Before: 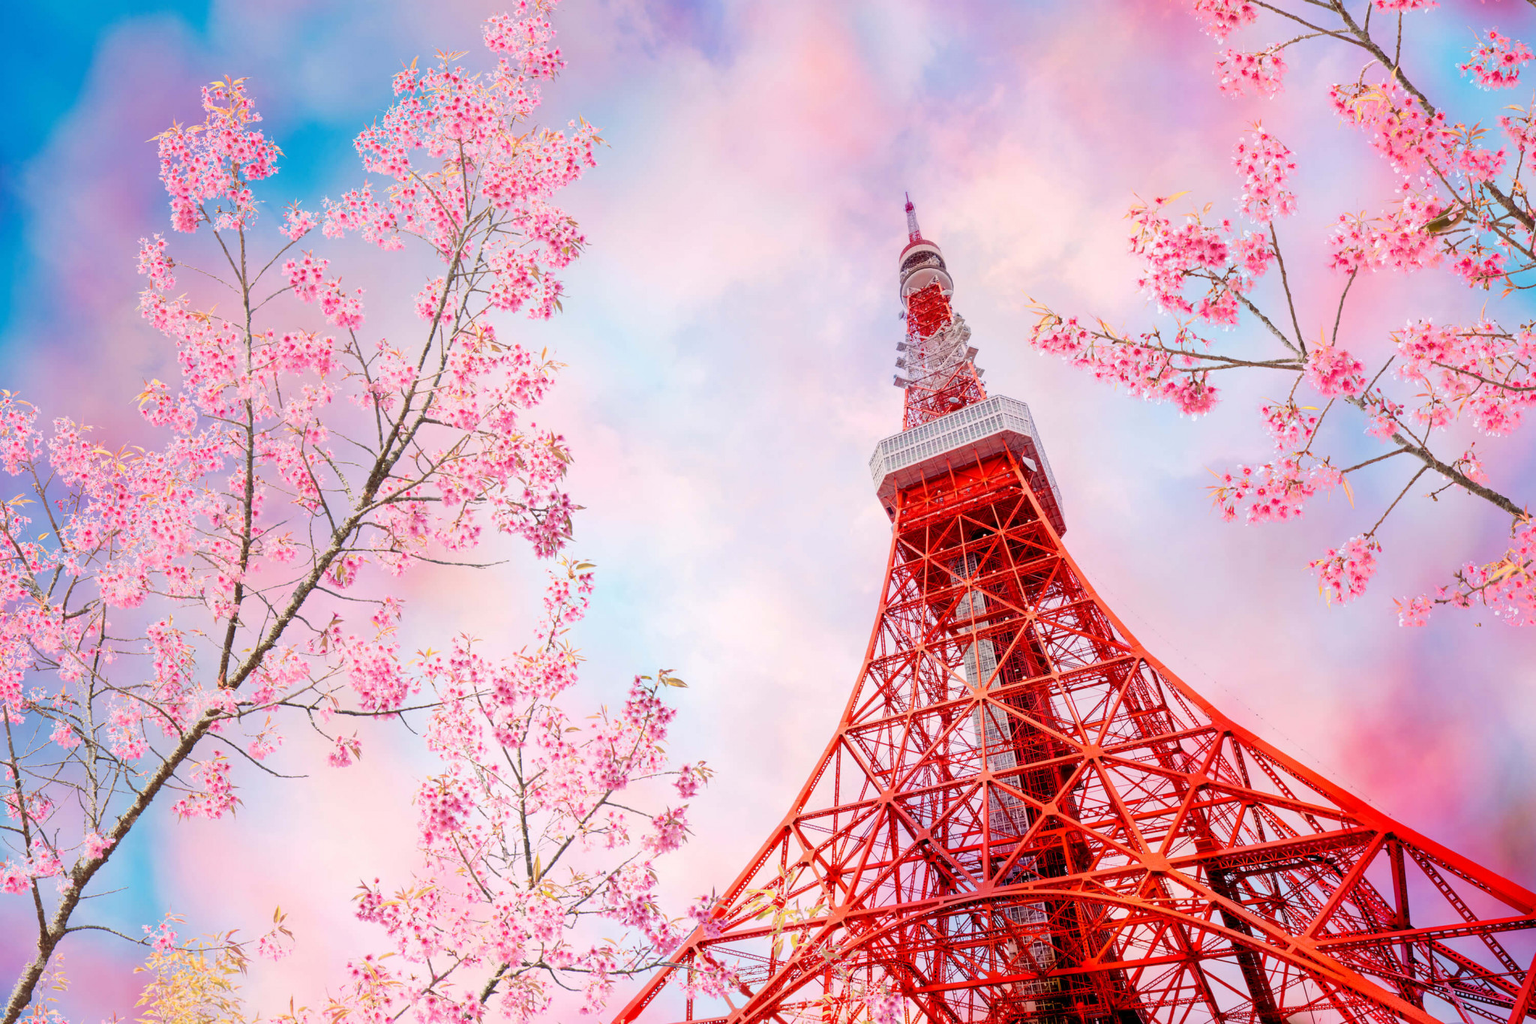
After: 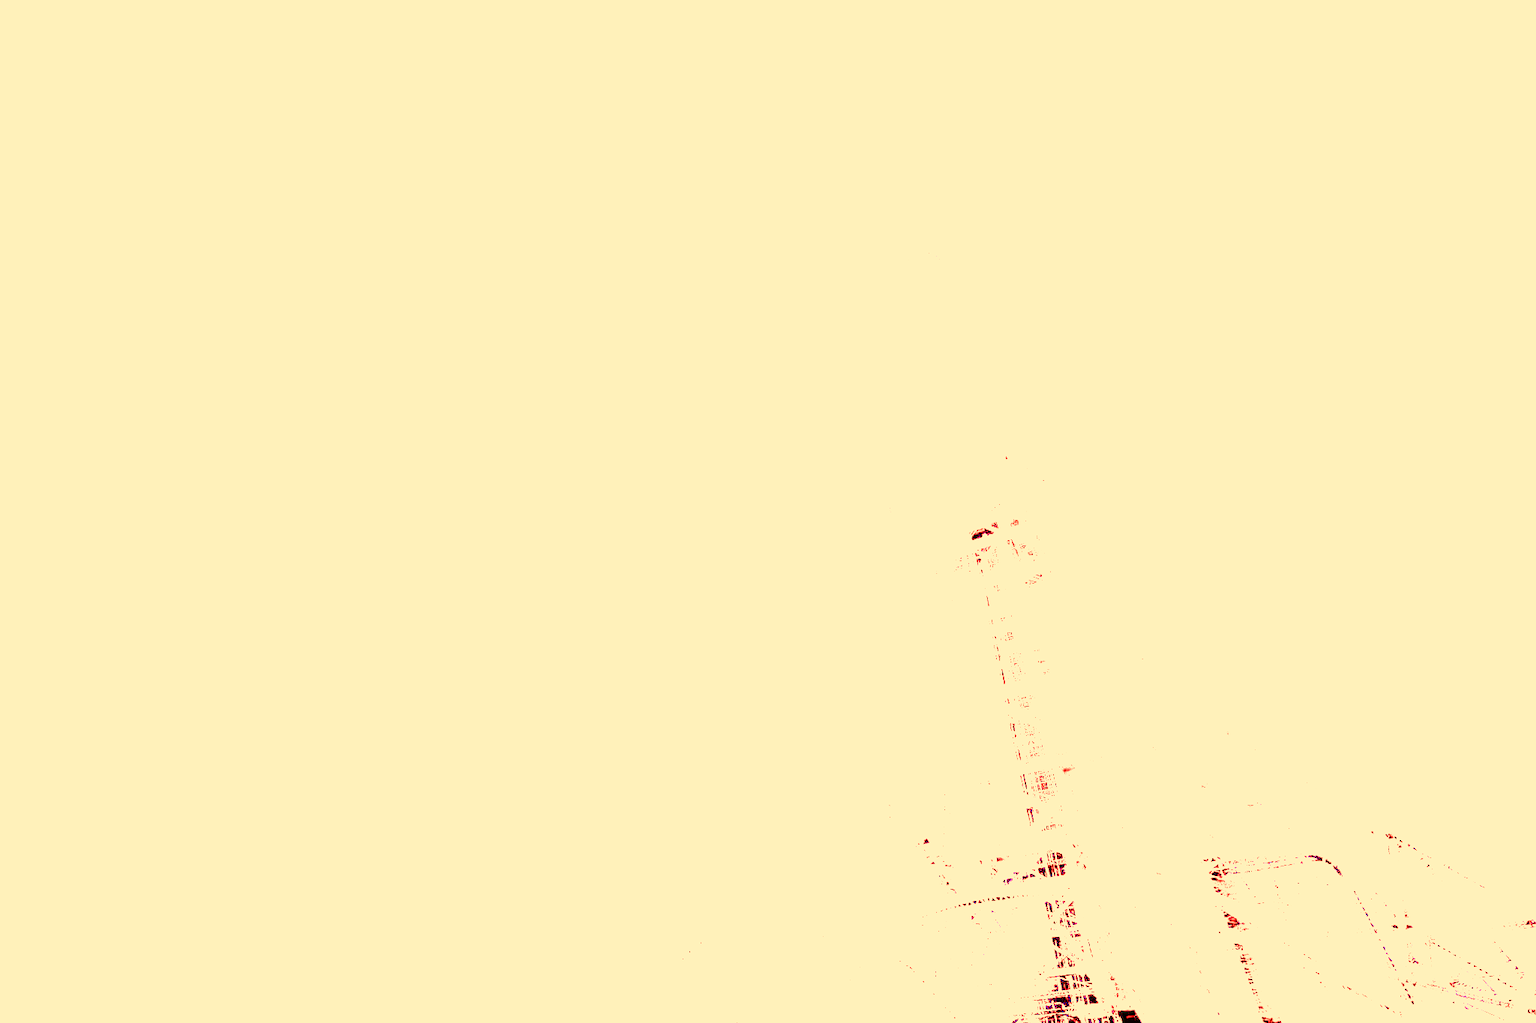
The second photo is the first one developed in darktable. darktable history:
contrast brightness saturation: saturation -0.04
white balance: red 8, blue 8
exposure: black level correction 0, exposure 1.741 EV, compensate exposure bias true, compensate highlight preservation false
color correction: highlights a* 17.94, highlights b* 35.39, shadows a* 1.48, shadows b* 6.42, saturation 1.01
filmic rgb: black relative exposure -5.42 EV, white relative exposure 2.85 EV, dynamic range scaling -37.73%, hardness 4, contrast 1.605, highlights saturation mix -0.93%
